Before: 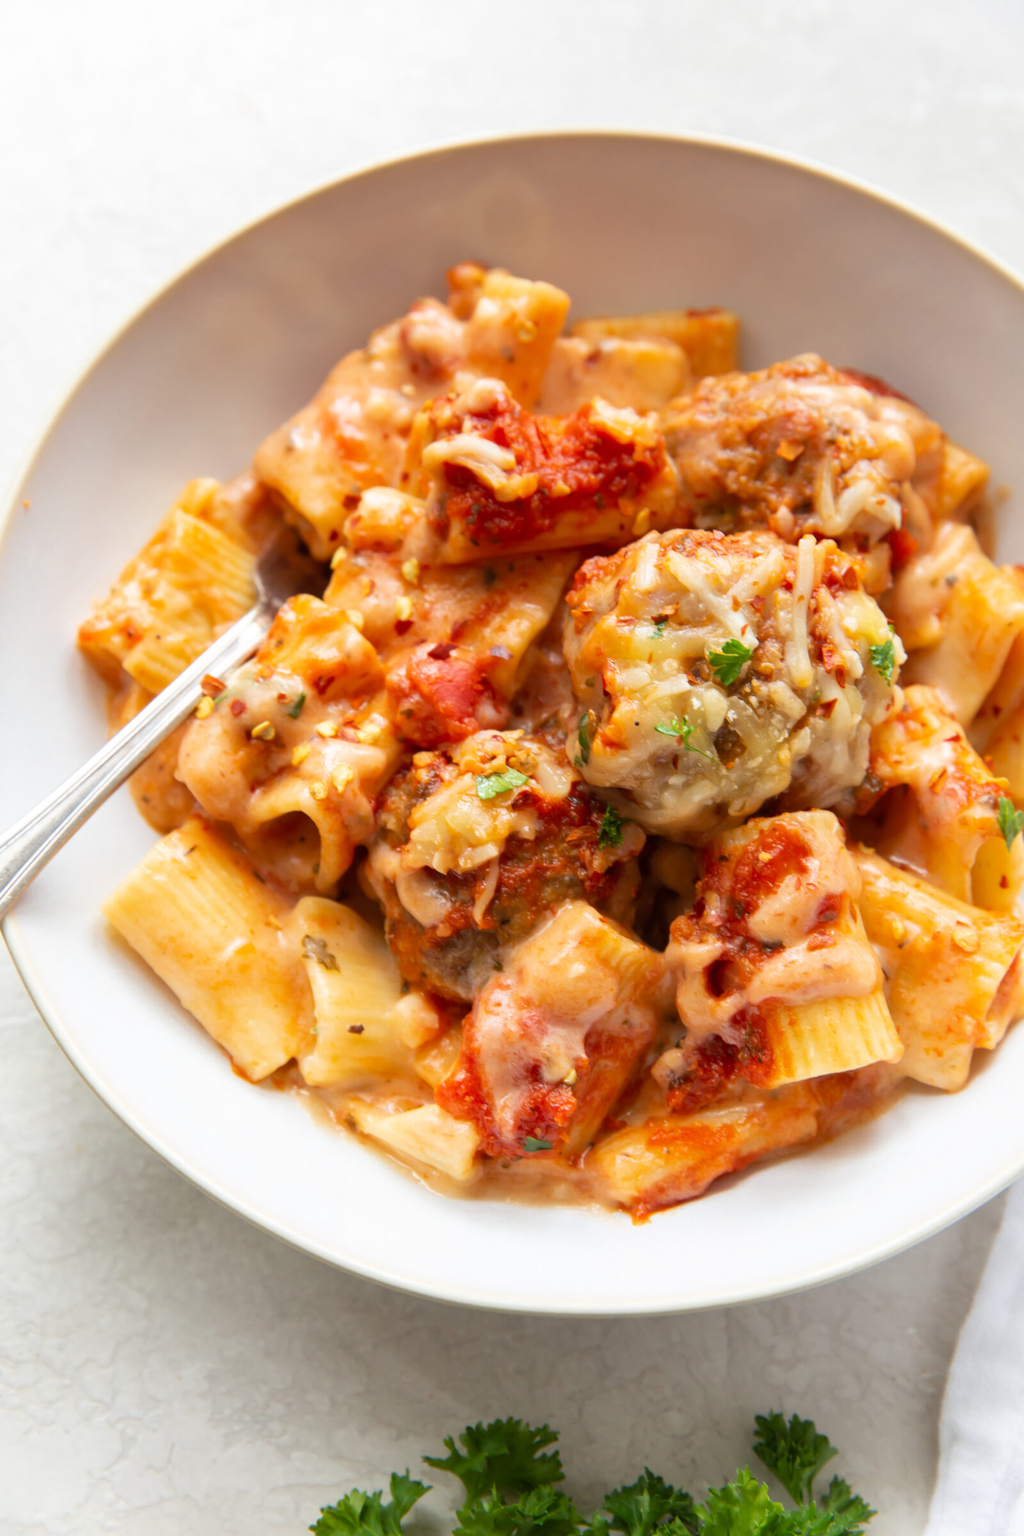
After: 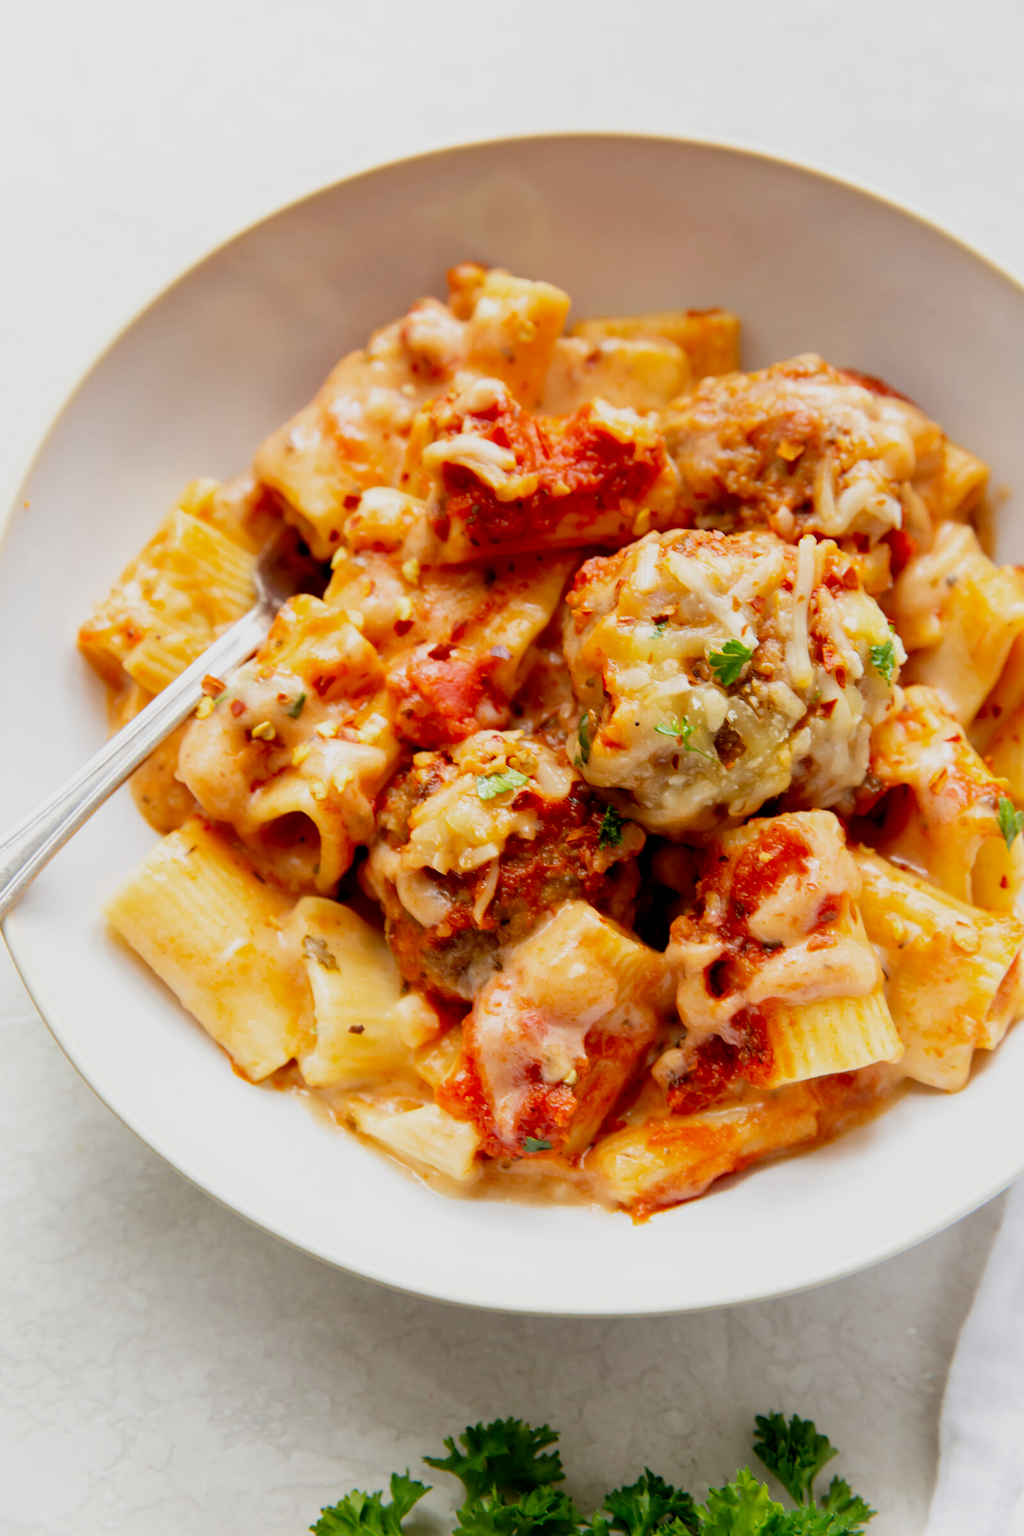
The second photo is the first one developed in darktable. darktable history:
filmic rgb: black relative exposure -7.98 EV, white relative exposure 4.04 EV, hardness 4.11, latitude 49.71%, contrast 1.101, preserve chrominance no, color science v4 (2020), iterations of high-quality reconstruction 0, contrast in shadows soft
